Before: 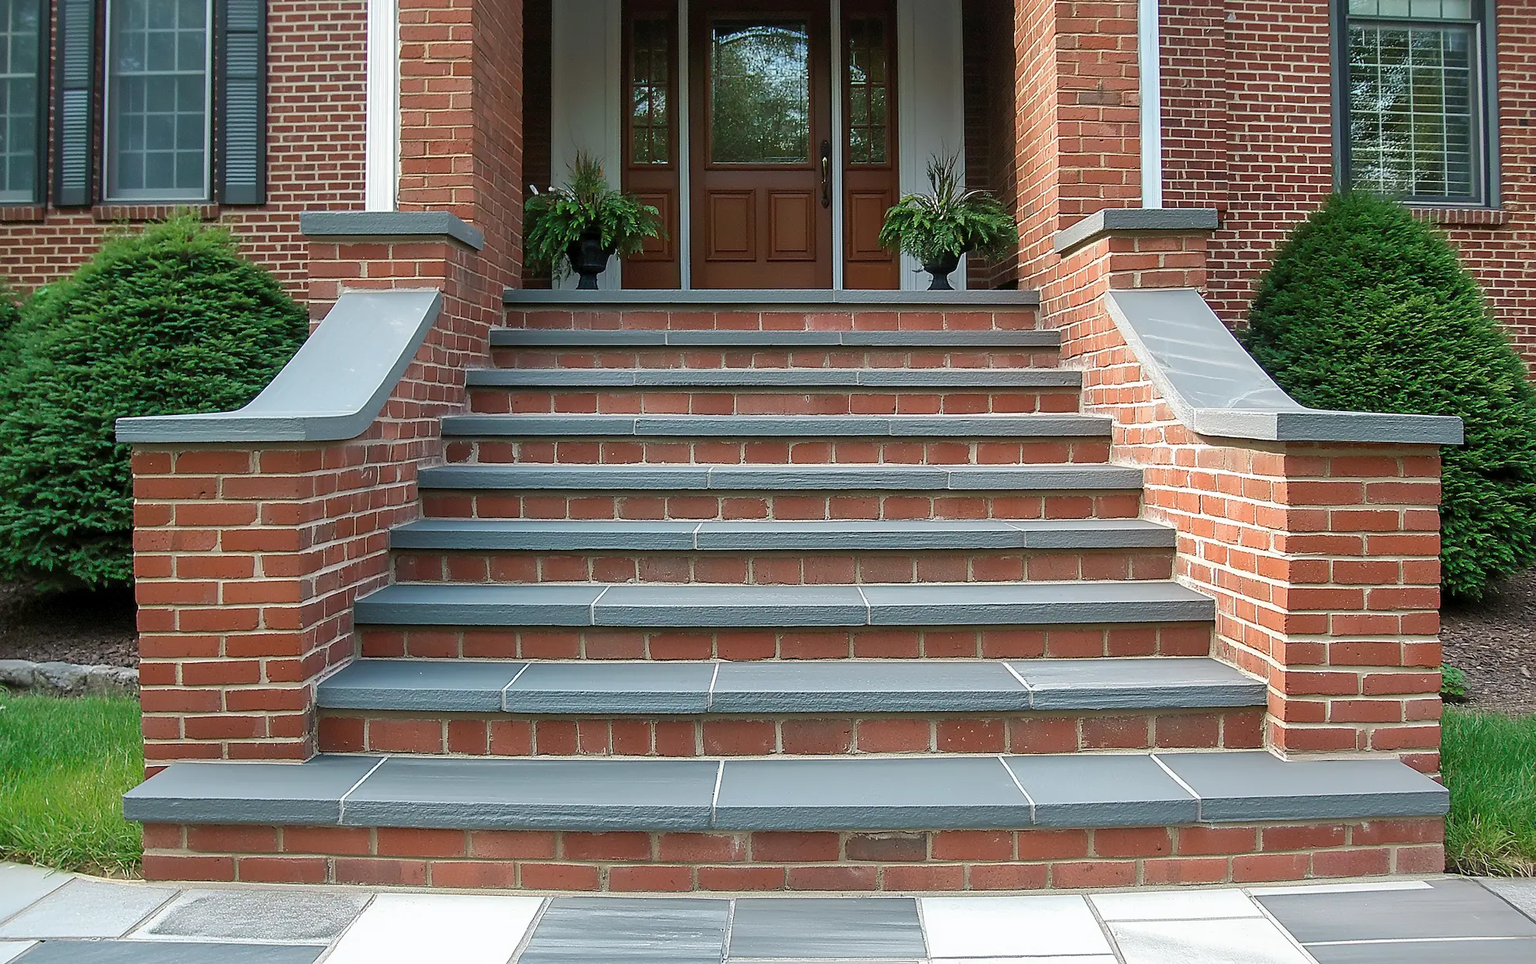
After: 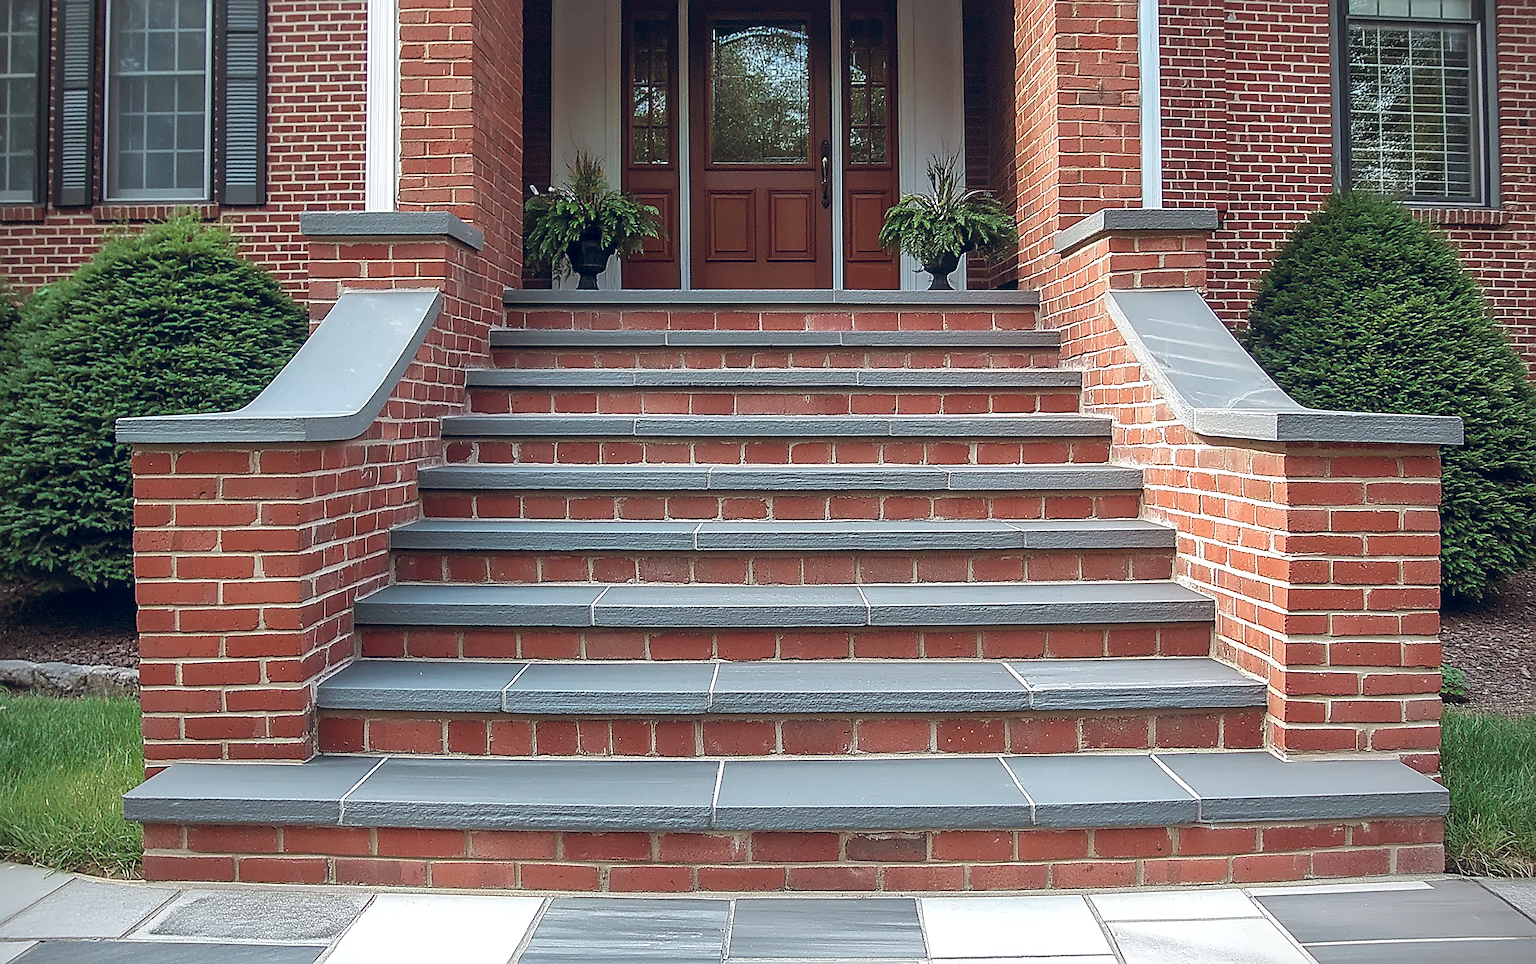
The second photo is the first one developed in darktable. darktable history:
shadows and highlights: radius 334.93, shadows 63.48, highlights 6.06, compress 87.7%, highlights color adjustment 39.73%, soften with gaussian
sharpen: on, module defaults
vignetting: fall-off radius 60.92%
local contrast: on, module defaults
color balance rgb: shadows lift › chroma 9.92%, shadows lift › hue 45.12°, power › luminance 3.26%, power › hue 231.93°, global offset › luminance 0.4%, global offset › chroma 0.21%, global offset › hue 255.02°
